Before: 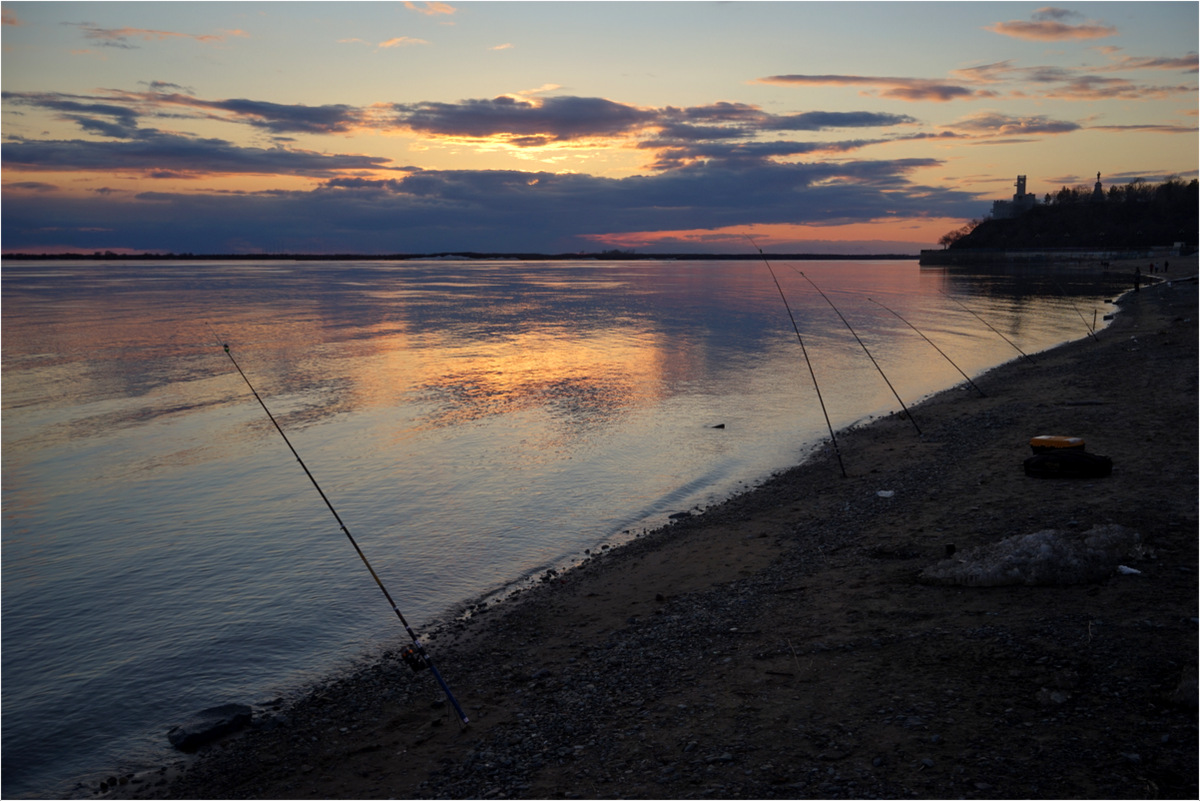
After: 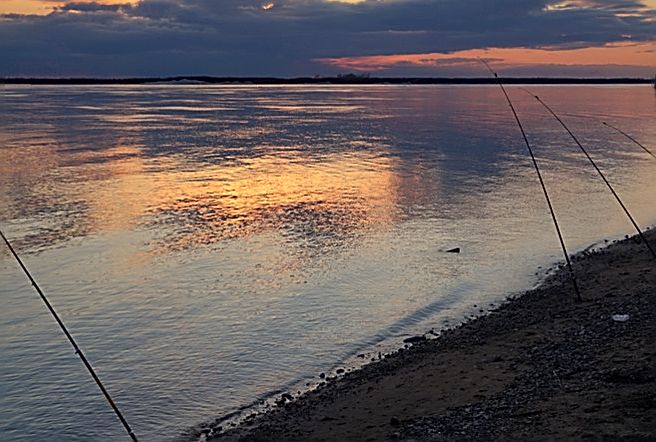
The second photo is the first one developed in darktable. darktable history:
sharpen: radius 1.671, amount 1.302
local contrast: mode bilateral grid, contrast 19, coarseness 51, detail 119%, midtone range 0.2
crop and rotate: left 22.089%, top 22.044%, right 23.179%, bottom 22.675%
shadows and highlights: radius 336.72, shadows 28.21, soften with gaussian
